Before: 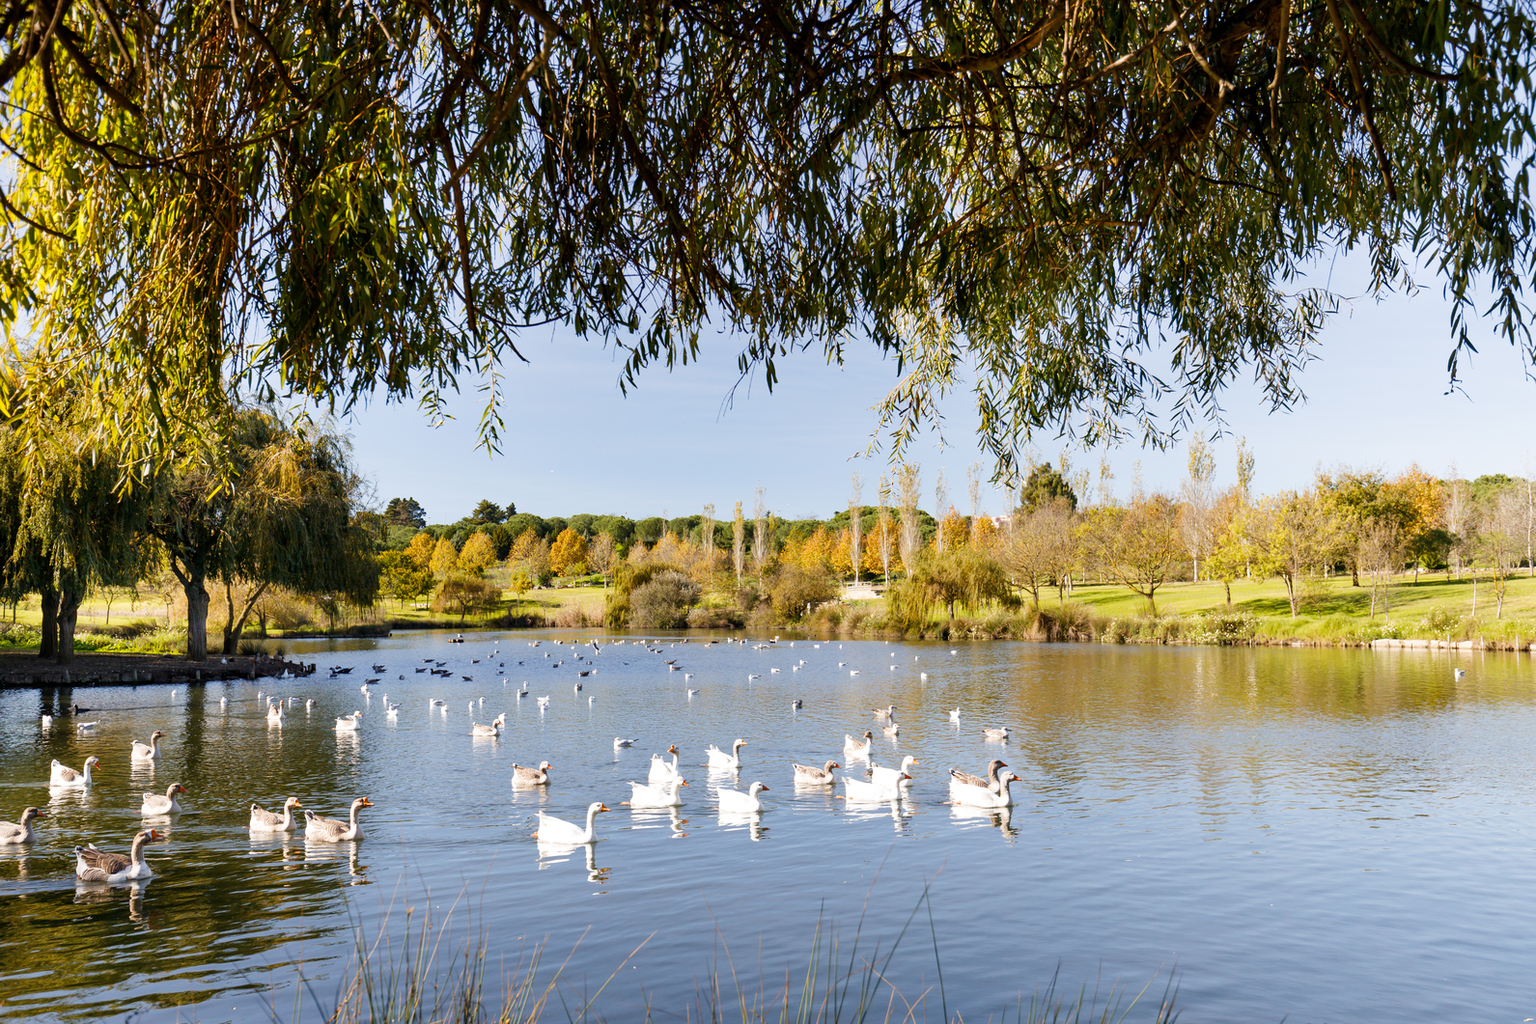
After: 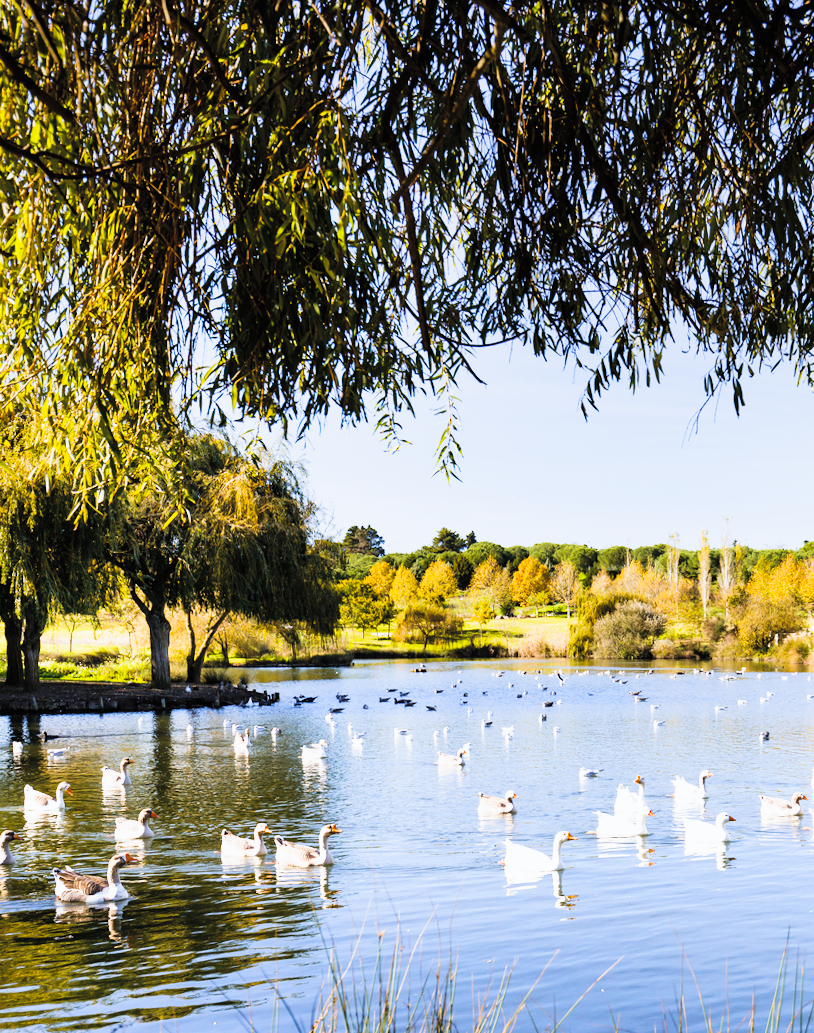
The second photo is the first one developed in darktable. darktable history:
rotate and perspective: rotation 0.074°, lens shift (vertical) 0.096, lens shift (horizontal) -0.041, crop left 0.043, crop right 0.952, crop top 0.024, crop bottom 0.979
white balance: red 0.967, blue 1.049
crop: left 0.587%, right 45.588%, bottom 0.086%
sigmoid: contrast 1.86, skew 0.35
graduated density: on, module defaults
exposure: exposure 0.507 EV, compensate highlight preservation false
contrast brightness saturation: brightness 0.15
